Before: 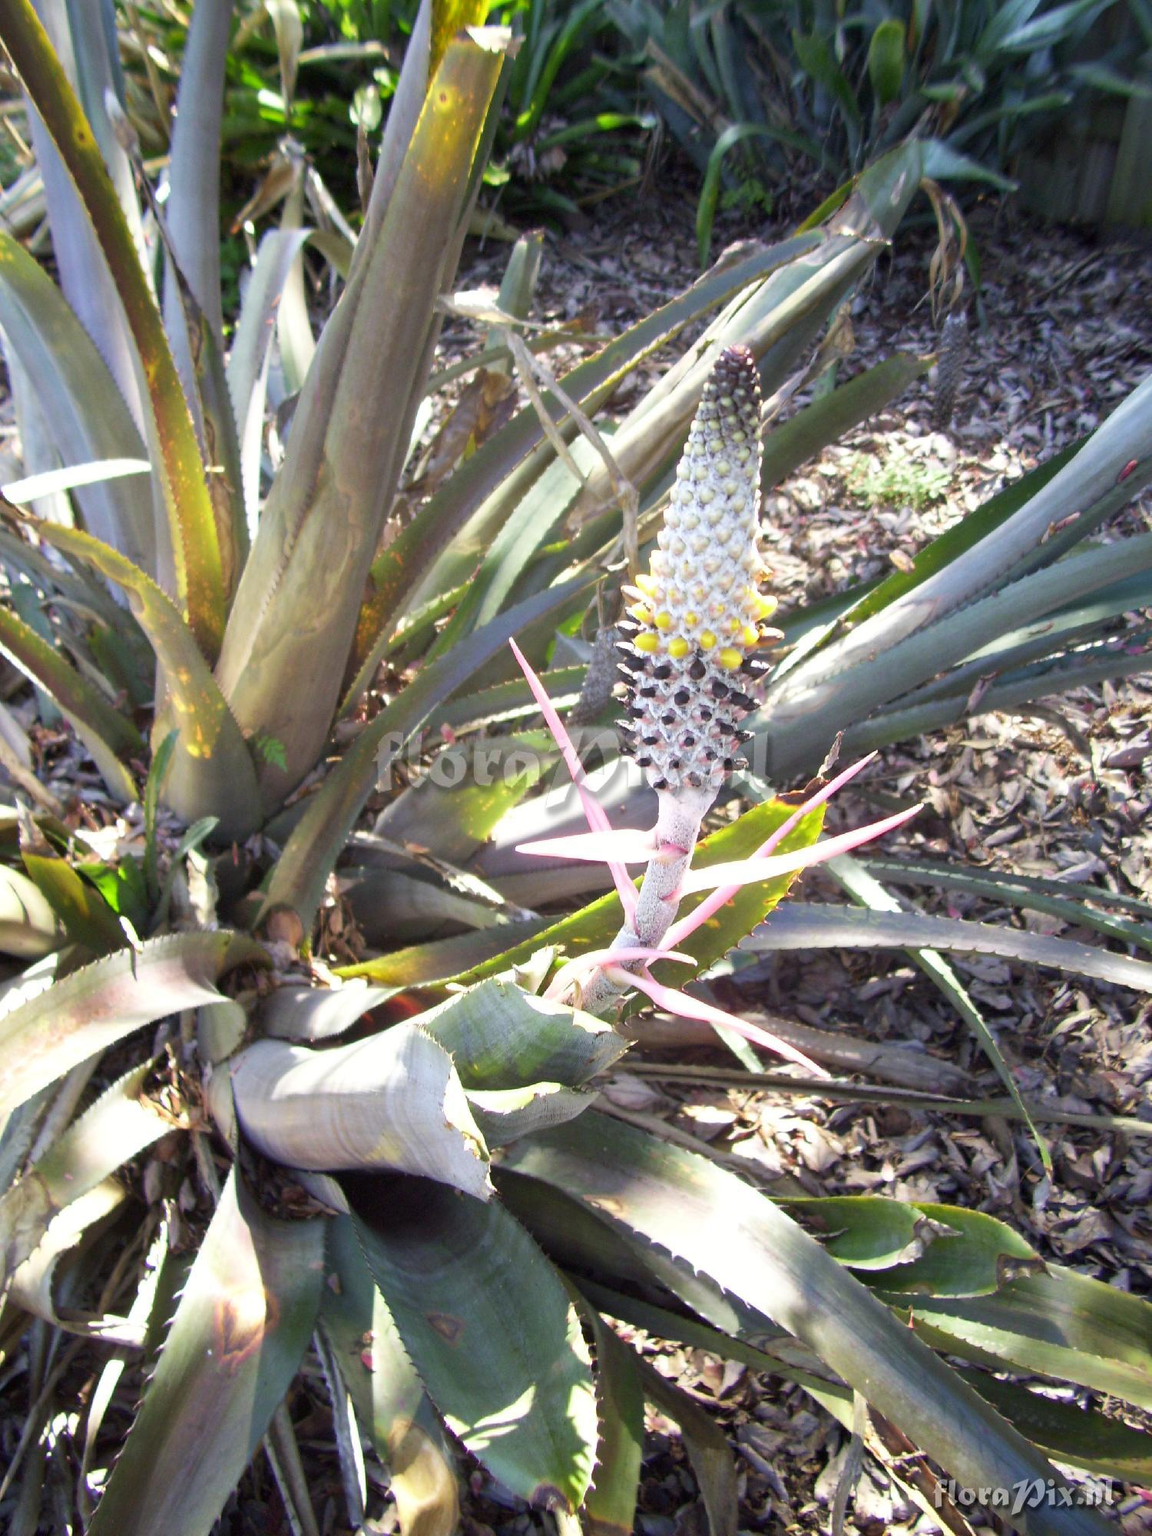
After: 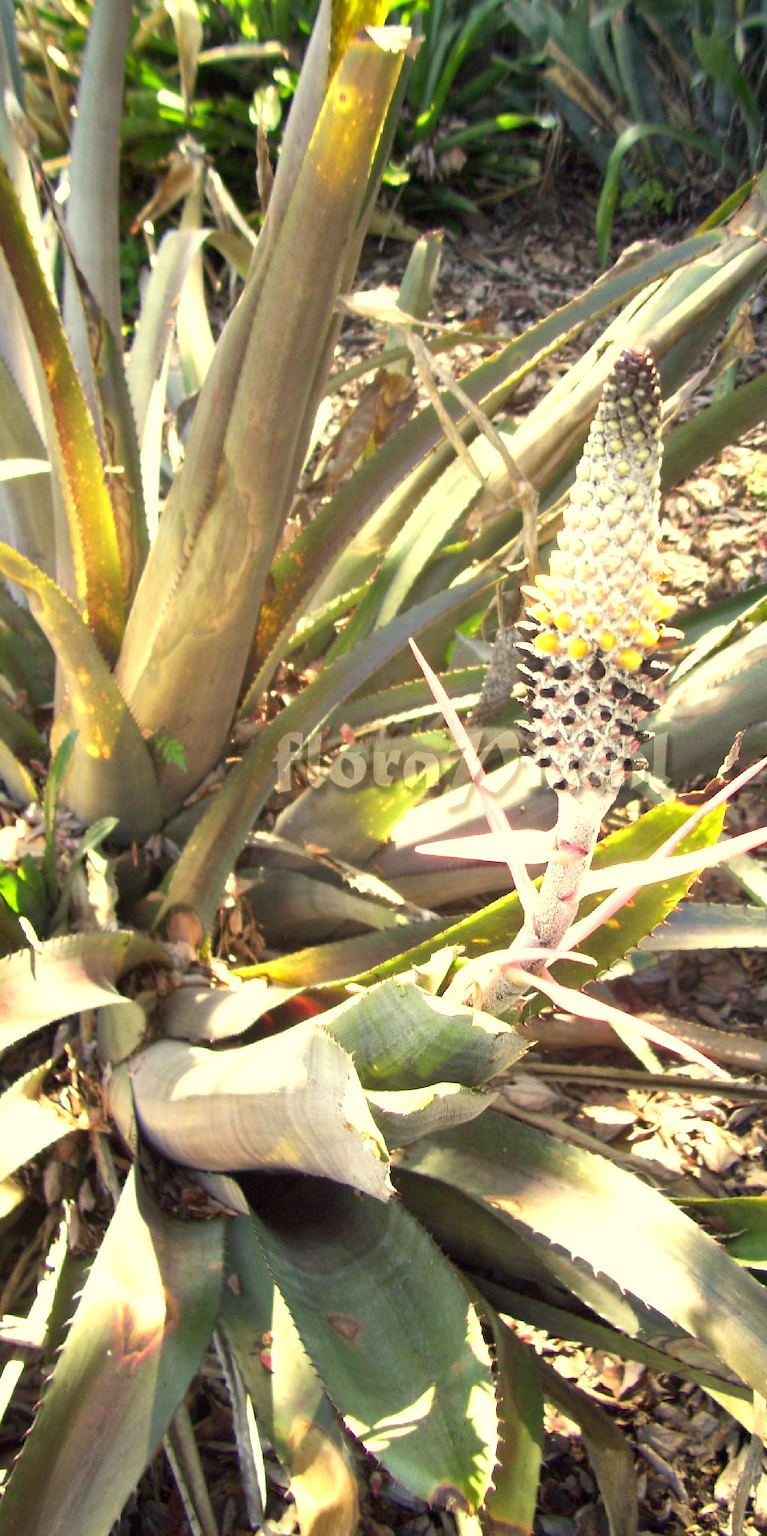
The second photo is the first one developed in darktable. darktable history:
exposure: black level correction 0.001, exposure 0.5 EV, compensate exposure bias true, compensate highlight preservation false
crop and rotate: left 8.786%, right 24.548%
white balance: red 1.08, blue 0.791
shadows and highlights: shadows 32, highlights -32, soften with gaussian
